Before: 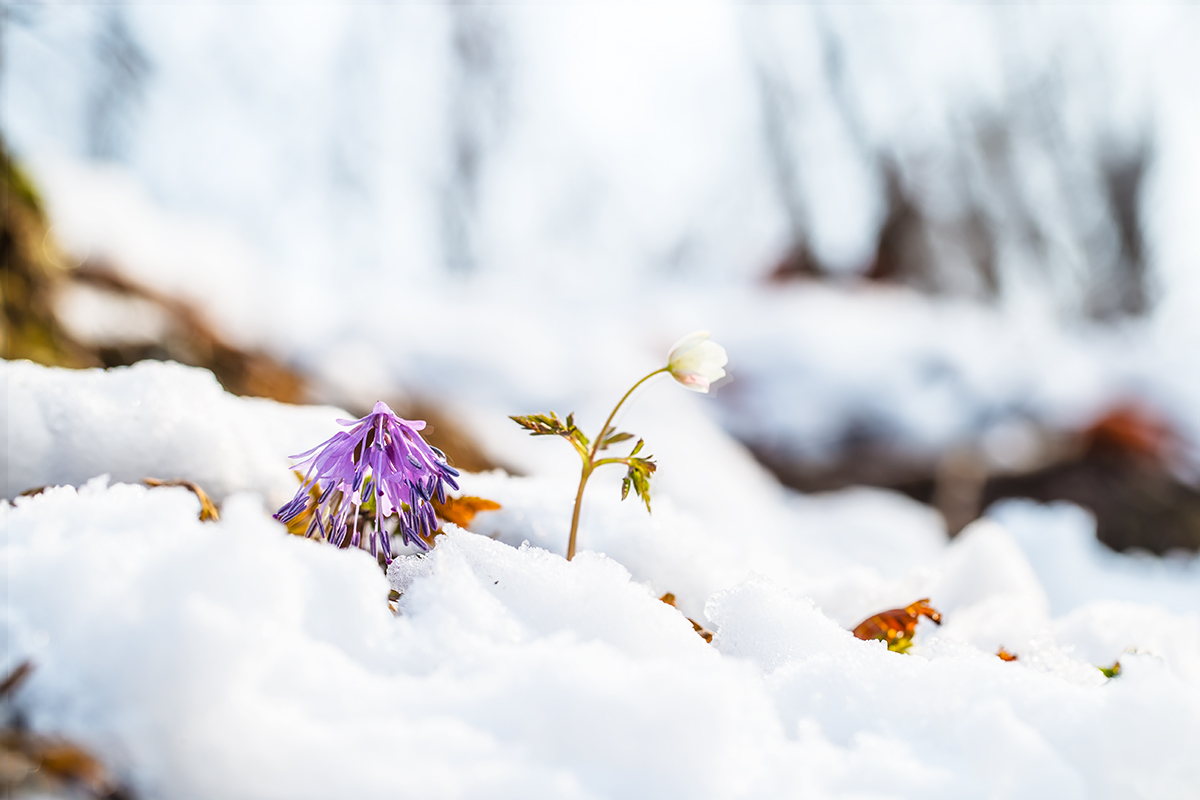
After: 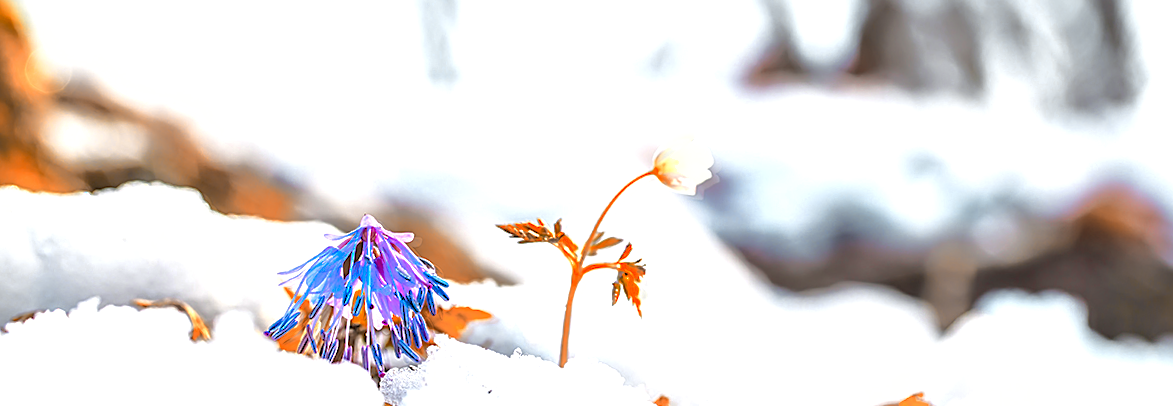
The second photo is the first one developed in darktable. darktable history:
sharpen: on, module defaults
color zones: curves: ch0 [(0.009, 0.528) (0.136, 0.6) (0.255, 0.586) (0.39, 0.528) (0.522, 0.584) (0.686, 0.736) (0.849, 0.561)]; ch1 [(0.045, 0.781) (0.14, 0.416) (0.257, 0.695) (0.442, 0.032) (0.738, 0.338) (0.818, 0.632) (0.891, 0.741) (1, 0.704)]; ch2 [(0, 0.667) (0.141, 0.52) (0.26, 0.37) (0.474, 0.432) (0.743, 0.286)]
contrast brightness saturation: contrast 0.03, brightness 0.06, saturation 0.13
exposure: black level correction 0, exposure 0.3 EV, compensate highlight preservation false
color contrast: green-magenta contrast 0.81
rotate and perspective: rotation -2°, crop left 0.022, crop right 0.978, crop top 0.049, crop bottom 0.951
shadows and highlights: on, module defaults
crop and rotate: top 23.043%, bottom 23.437%
